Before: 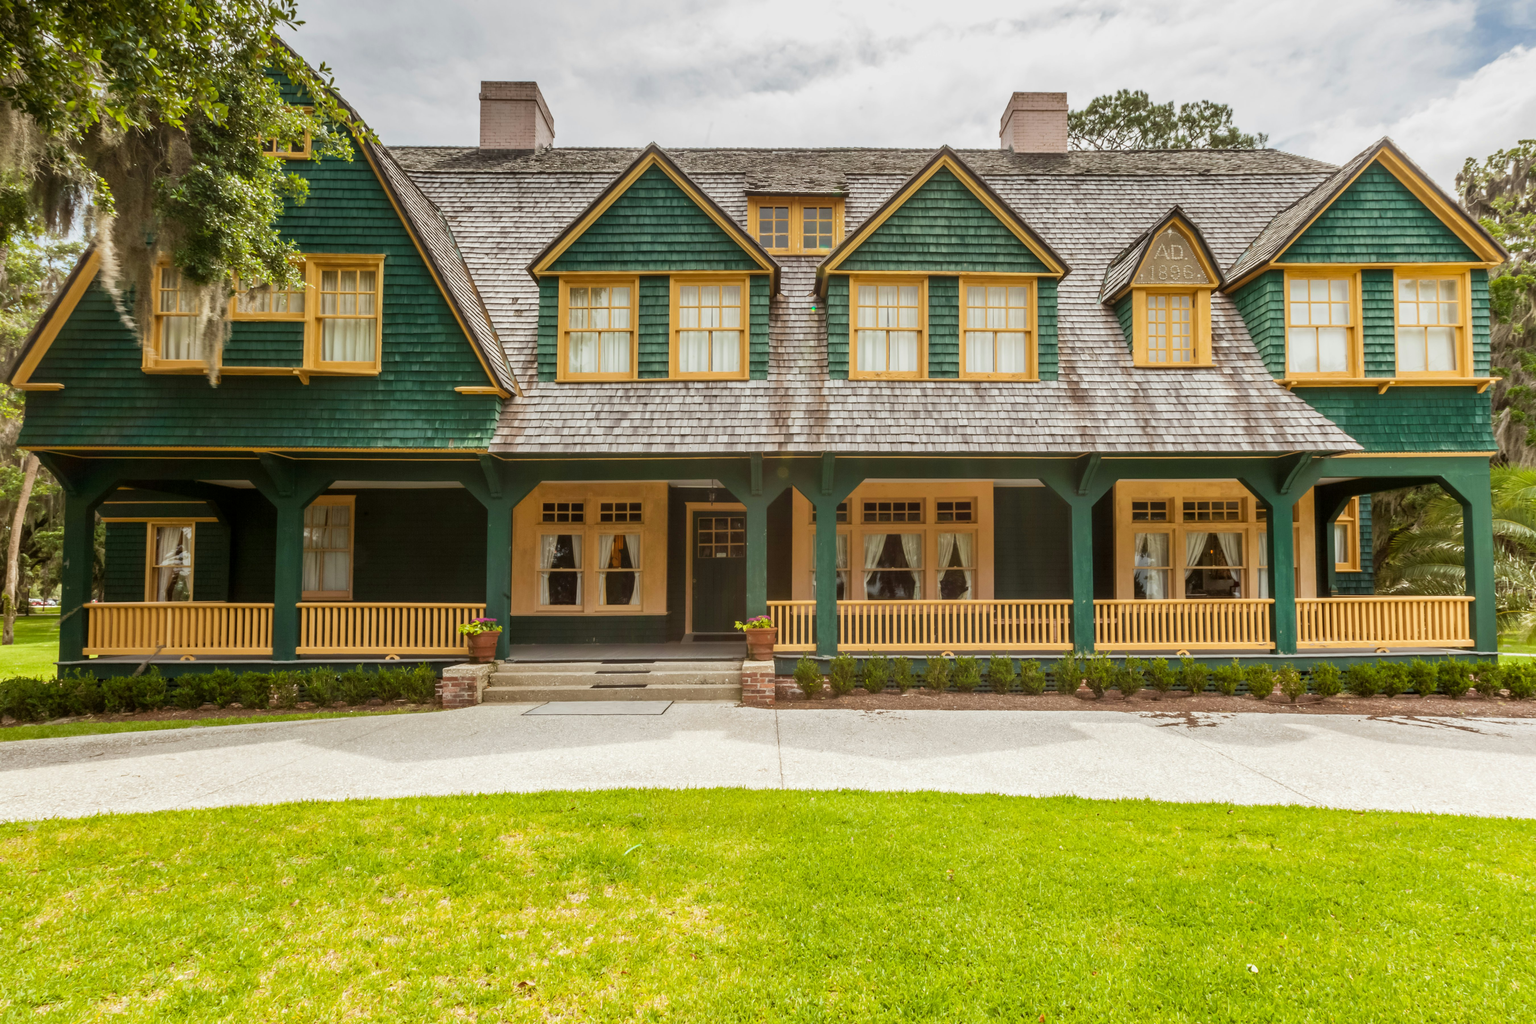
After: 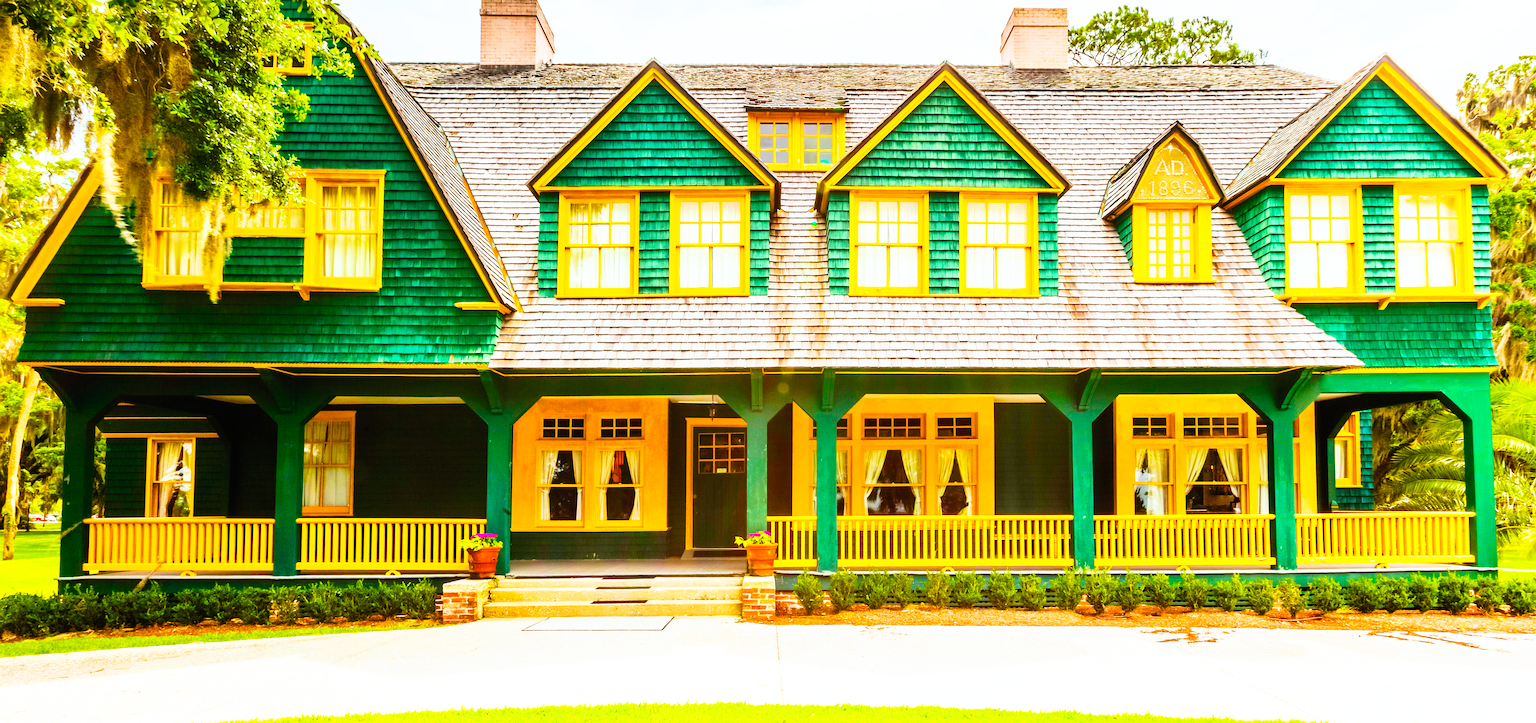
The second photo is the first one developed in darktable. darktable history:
contrast brightness saturation: contrast 0.2, brightness 0.16, saturation 0.22
crop and rotate: top 8.293%, bottom 20.996%
sharpen: on, module defaults
color calibration: x 0.355, y 0.367, temperature 4700.38 K
base curve: curves: ch0 [(0, 0) (0.007, 0.004) (0.027, 0.03) (0.046, 0.07) (0.207, 0.54) (0.442, 0.872) (0.673, 0.972) (1, 1)], preserve colors none
color balance rgb: perceptual saturation grading › global saturation 100%
